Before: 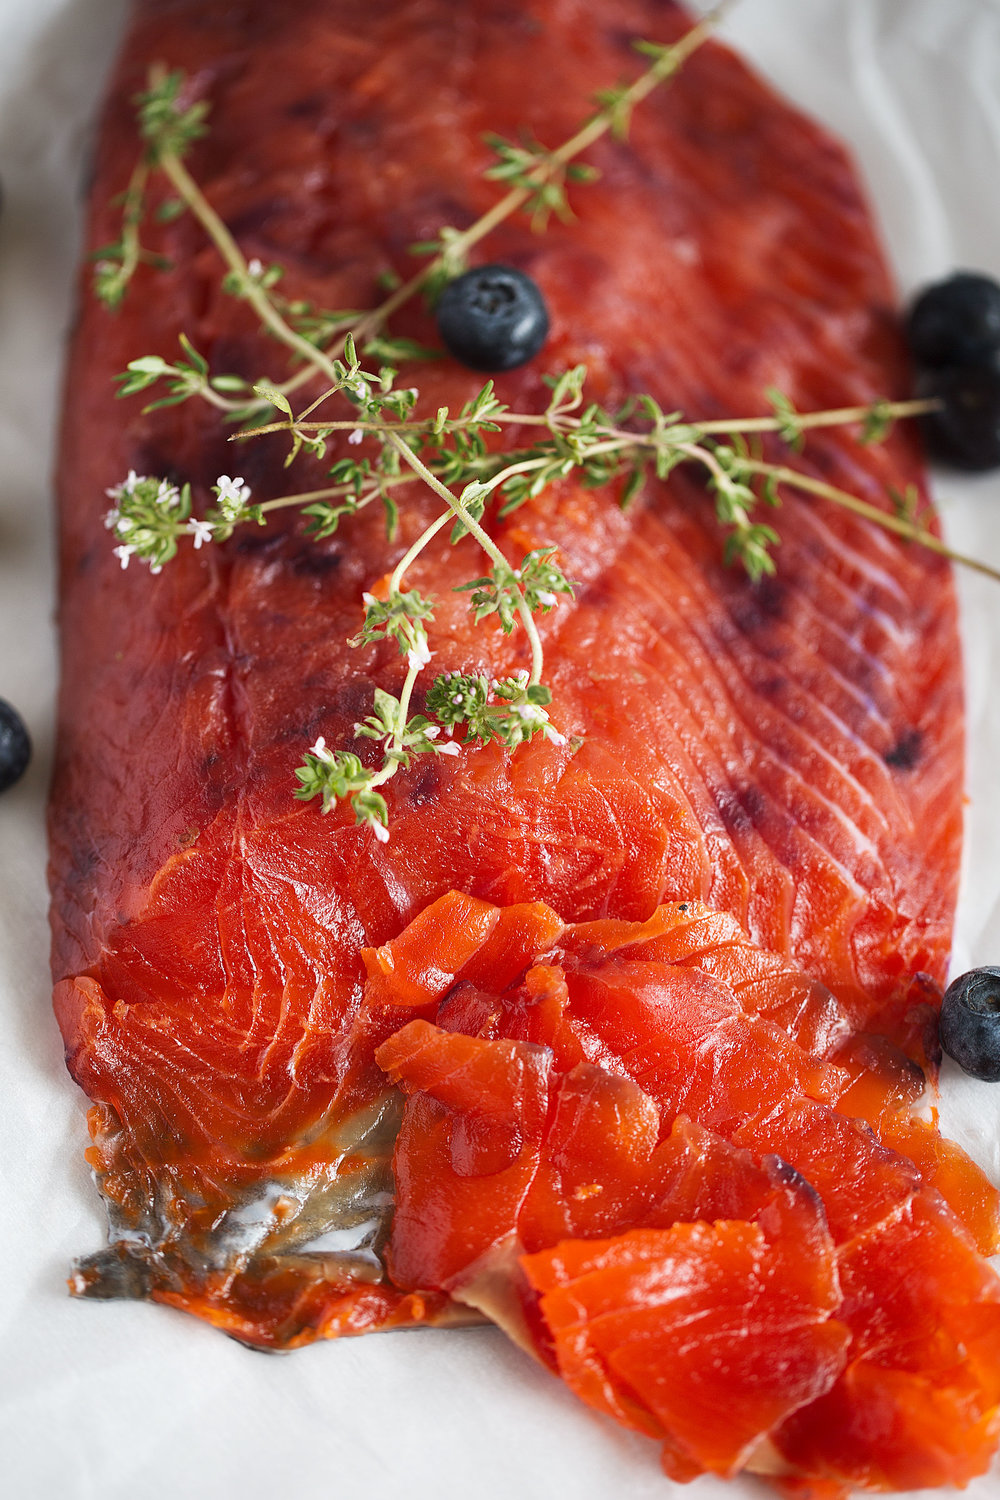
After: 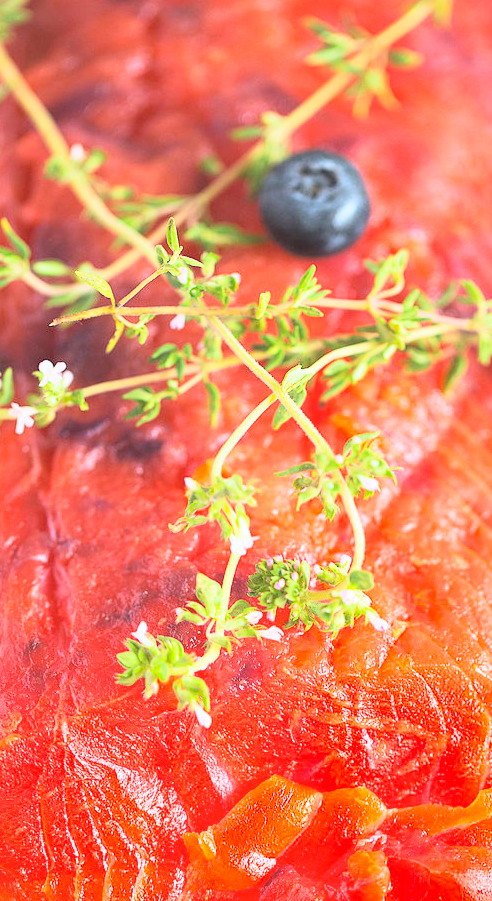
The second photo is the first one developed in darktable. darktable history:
exposure: exposure 0.6 EV, compensate highlight preservation false
crop: left 17.835%, top 7.675%, right 32.881%, bottom 32.213%
global tonemap: drago (0.7, 100)
contrast brightness saturation: contrast 0.24, brightness 0.26, saturation 0.39
white balance: red 0.986, blue 1.01
